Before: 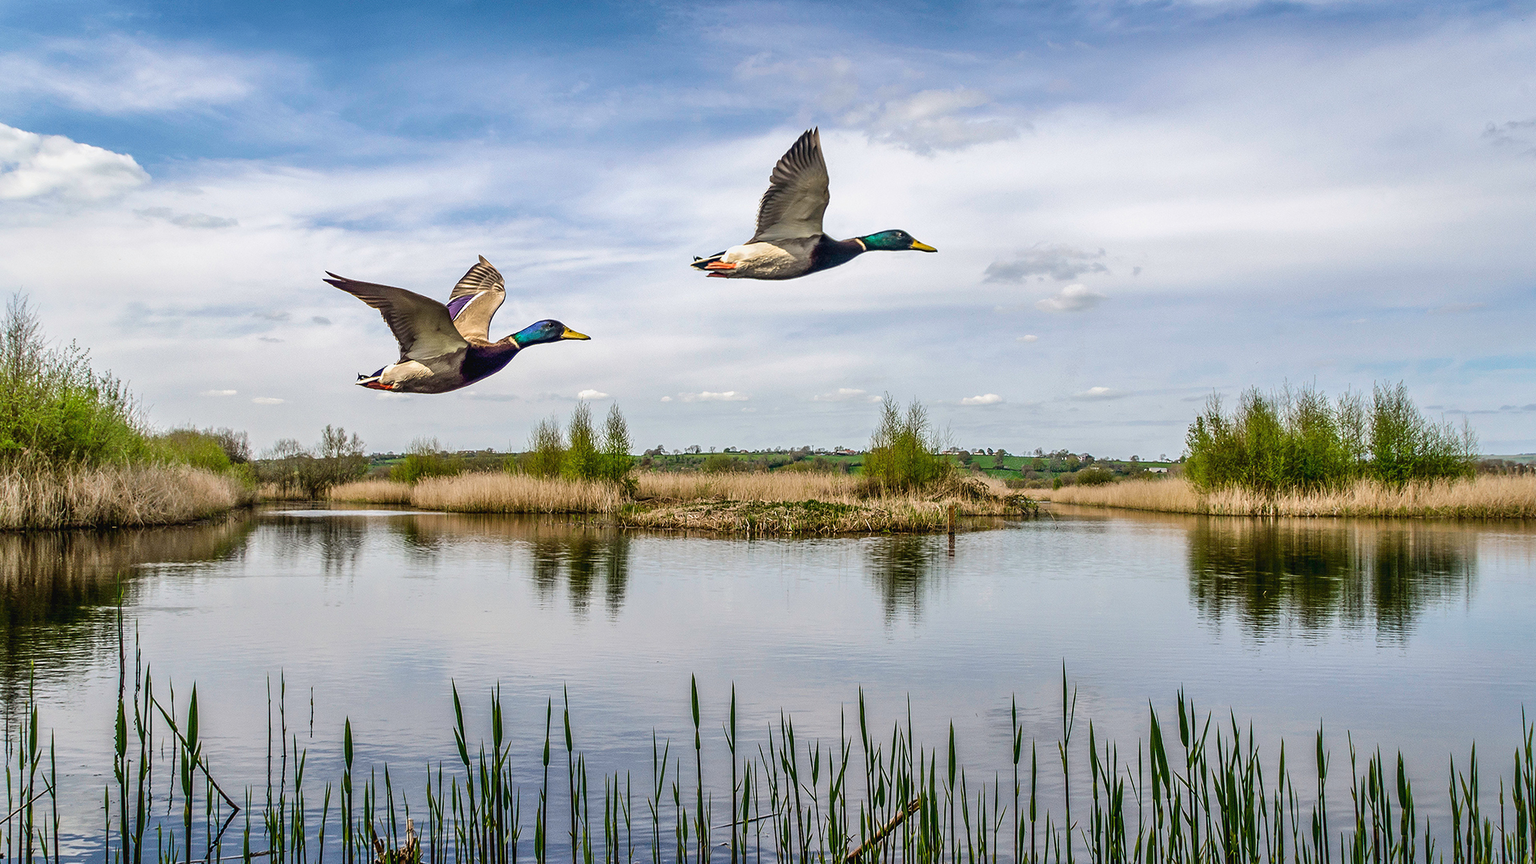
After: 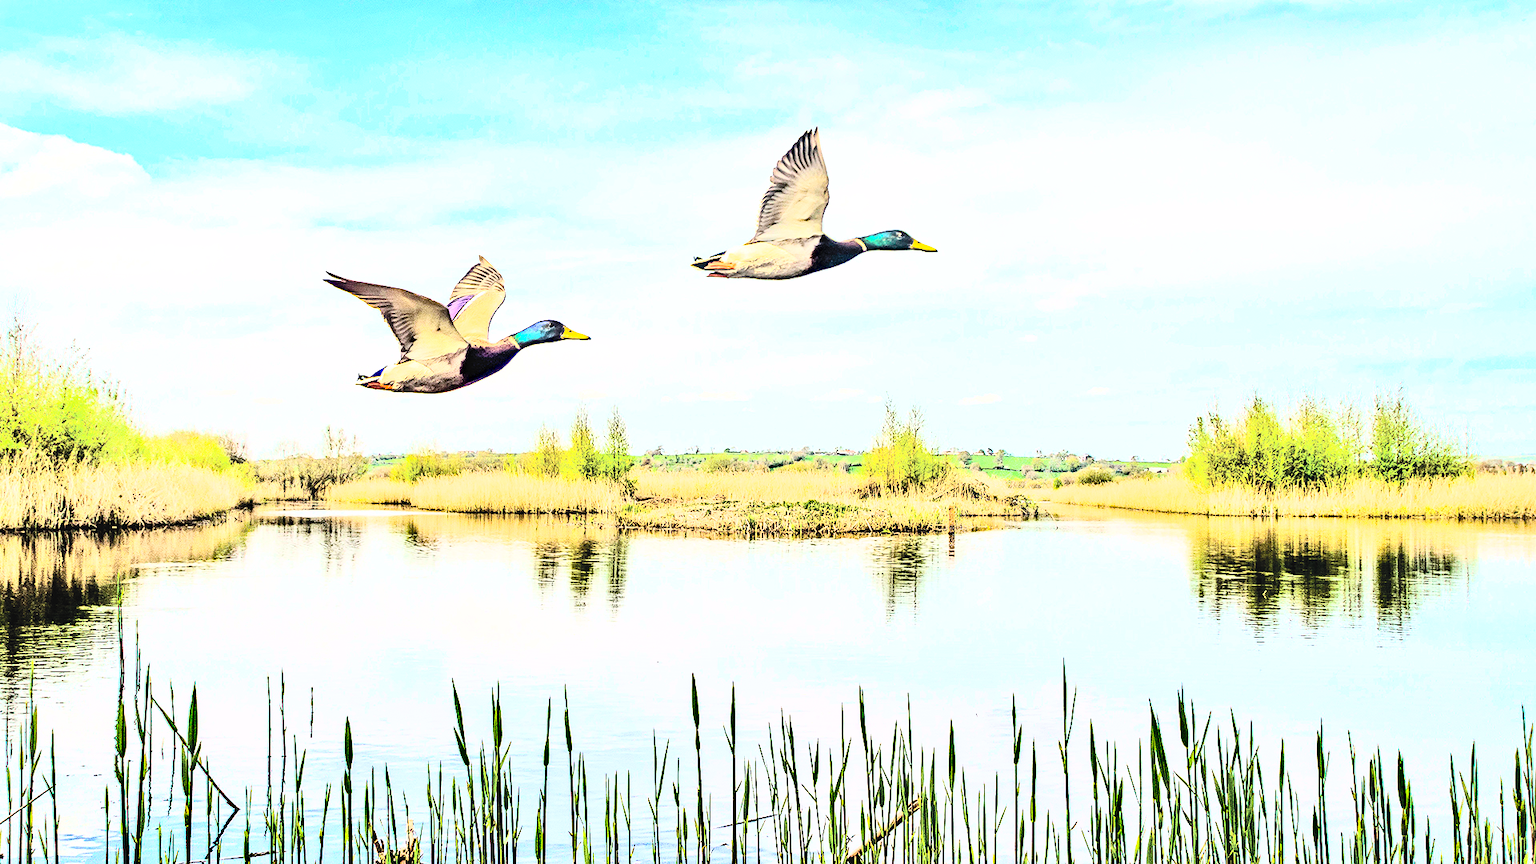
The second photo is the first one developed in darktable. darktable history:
rgb curve: curves: ch0 [(0, 0) (0.21, 0.15) (0.24, 0.21) (0.5, 0.75) (0.75, 0.96) (0.89, 0.99) (1, 1)]; ch1 [(0, 0.02) (0.21, 0.13) (0.25, 0.2) (0.5, 0.67) (0.75, 0.9) (0.89, 0.97) (1, 1)]; ch2 [(0, 0.02) (0.21, 0.13) (0.25, 0.2) (0.5, 0.67) (0.75, 0.9) (0.89, 0.97) (1, 1)], compensate middle gray true
haze removal: strength 0.4, distance 0.22, compatibility mode true, adaptive false
contrast brightness saturation: contrast 0.39, brightness 0.53
tone equalizer: -7 EV 0.15 EV, -6 EV 0.6 EV, -5 EV 1.15 EV, -4 EV 1.33 EV, -3 EV 1.15 EV, -2 EV 0.6 EV, -1 EV 0.15 EV, mask exposure compensation -0.5 EV
